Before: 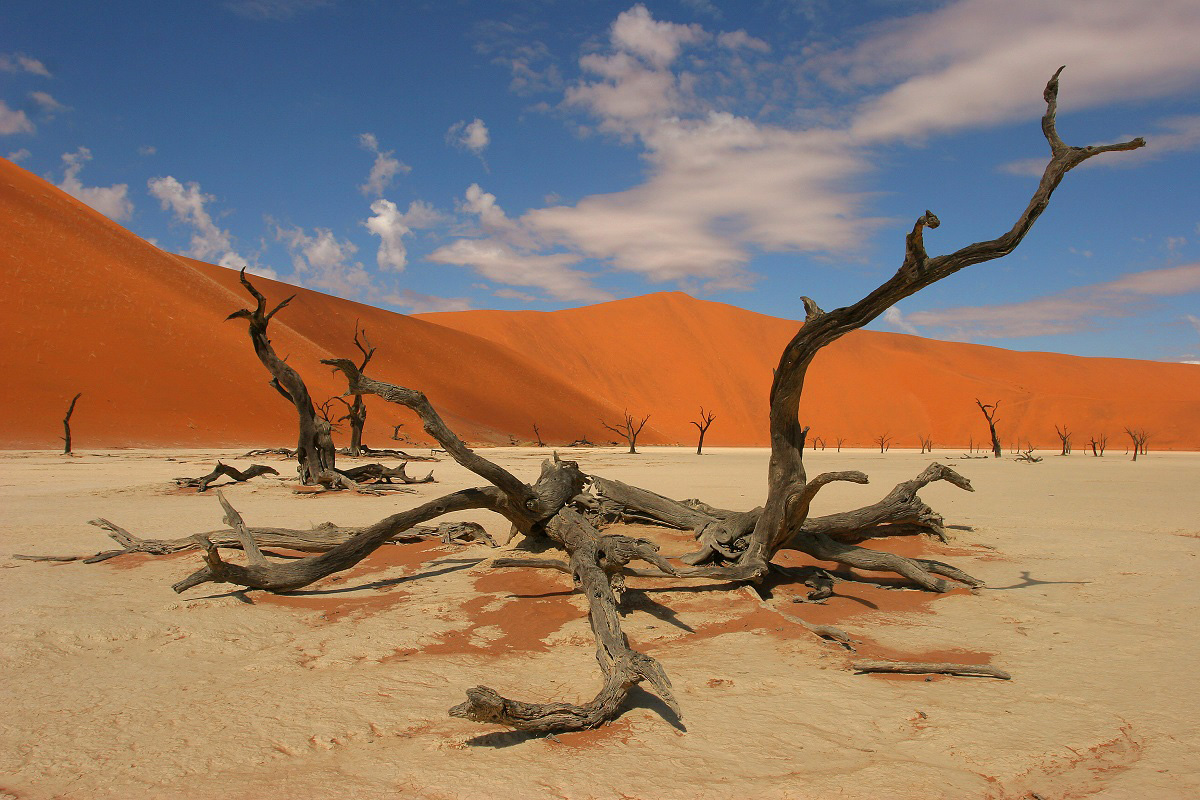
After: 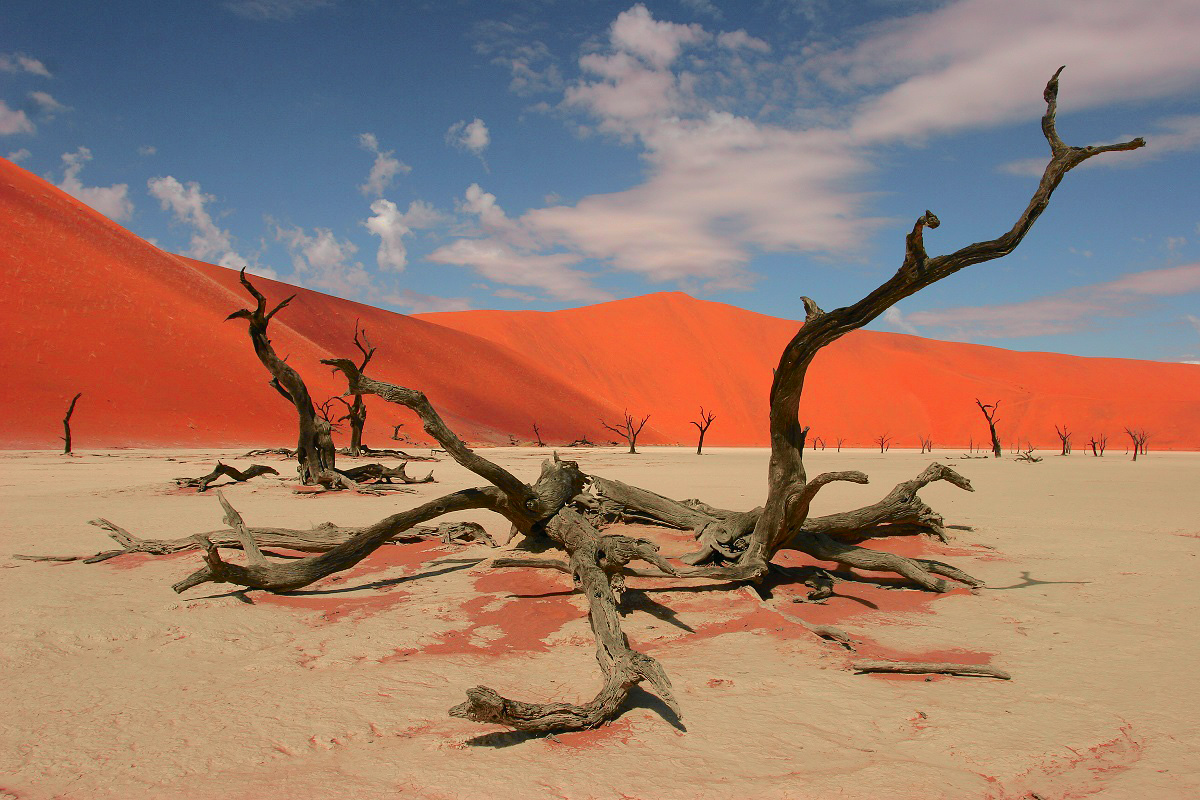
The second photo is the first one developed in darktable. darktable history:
tone curve: curves: ch0 [(0, 0.003) (0.211, 0.174) (0.482, 0.519) (0.843, 0.821) (0.992, 0.971)]; ch1 [(0, 0) (0.276, 0.206) (0.393, 0.364) (0.482, 0.477) (0.506, 0.5) (0.523, 0.523) (0.572, 0.592) (0.695, 0.767) (1, 1)]; ch2 [(0, 0) (0.438, 0.456) (0.498, 0.497) (0.536, 0.527) (0.562, 0.584) (0.619, 0.602) (0.698, 0.698) (1, 1)], color space Lab, independent channels, preserve colors none
color correction: highlights a* -0.137, highlights b* 0.137
